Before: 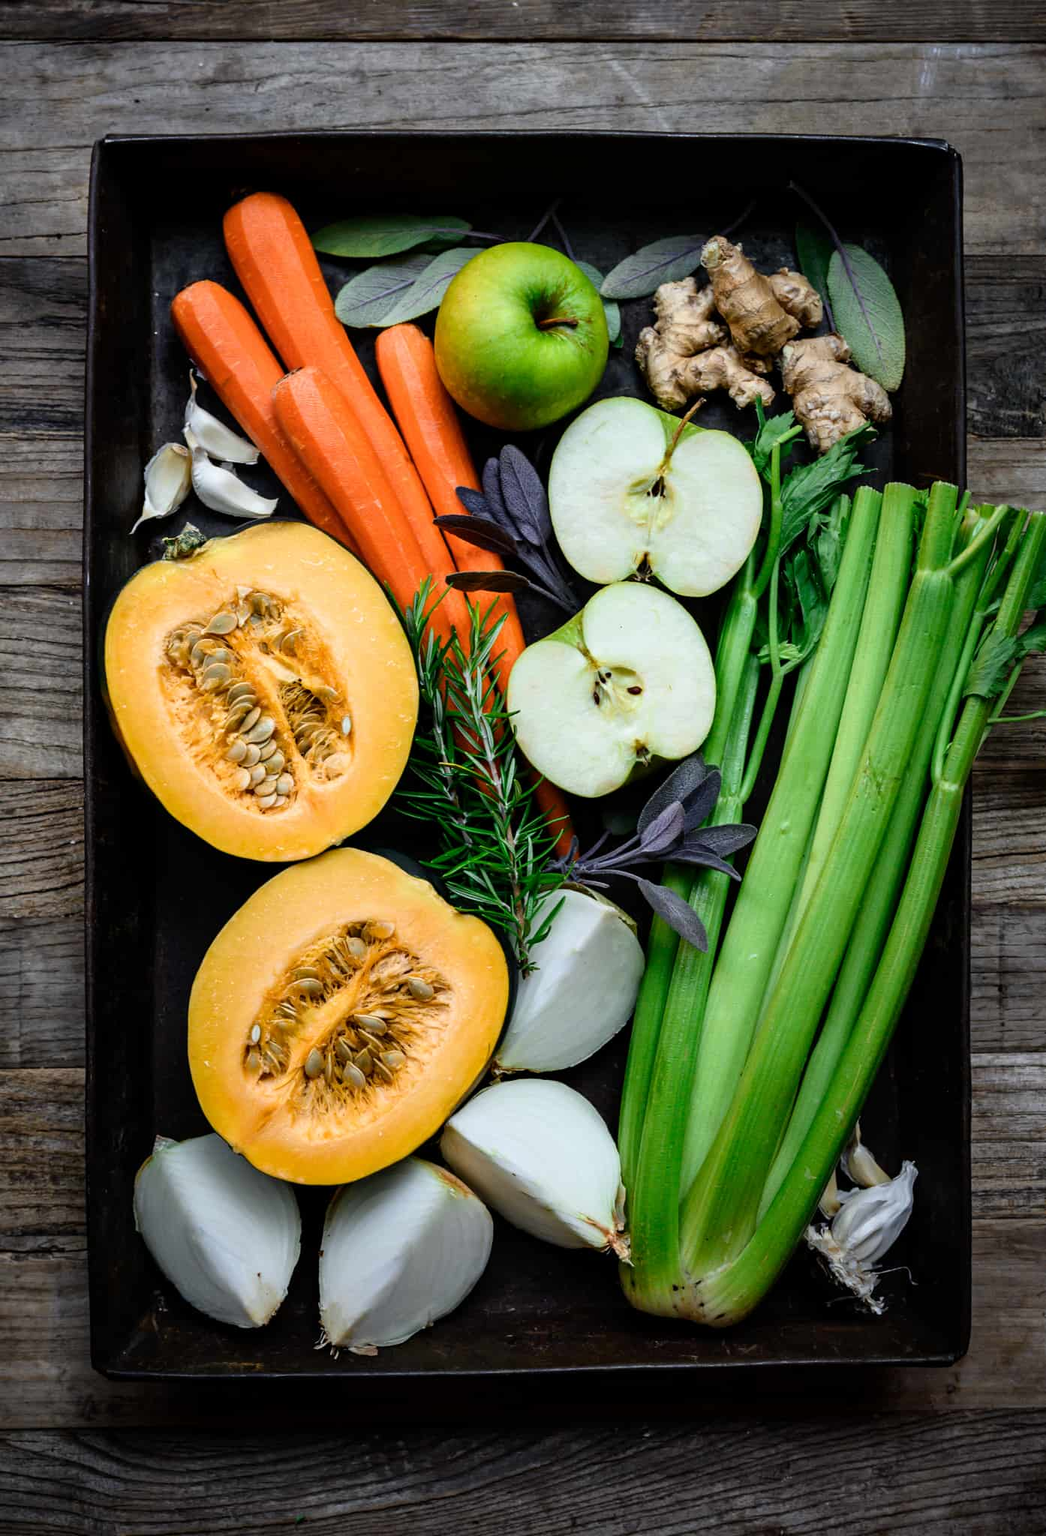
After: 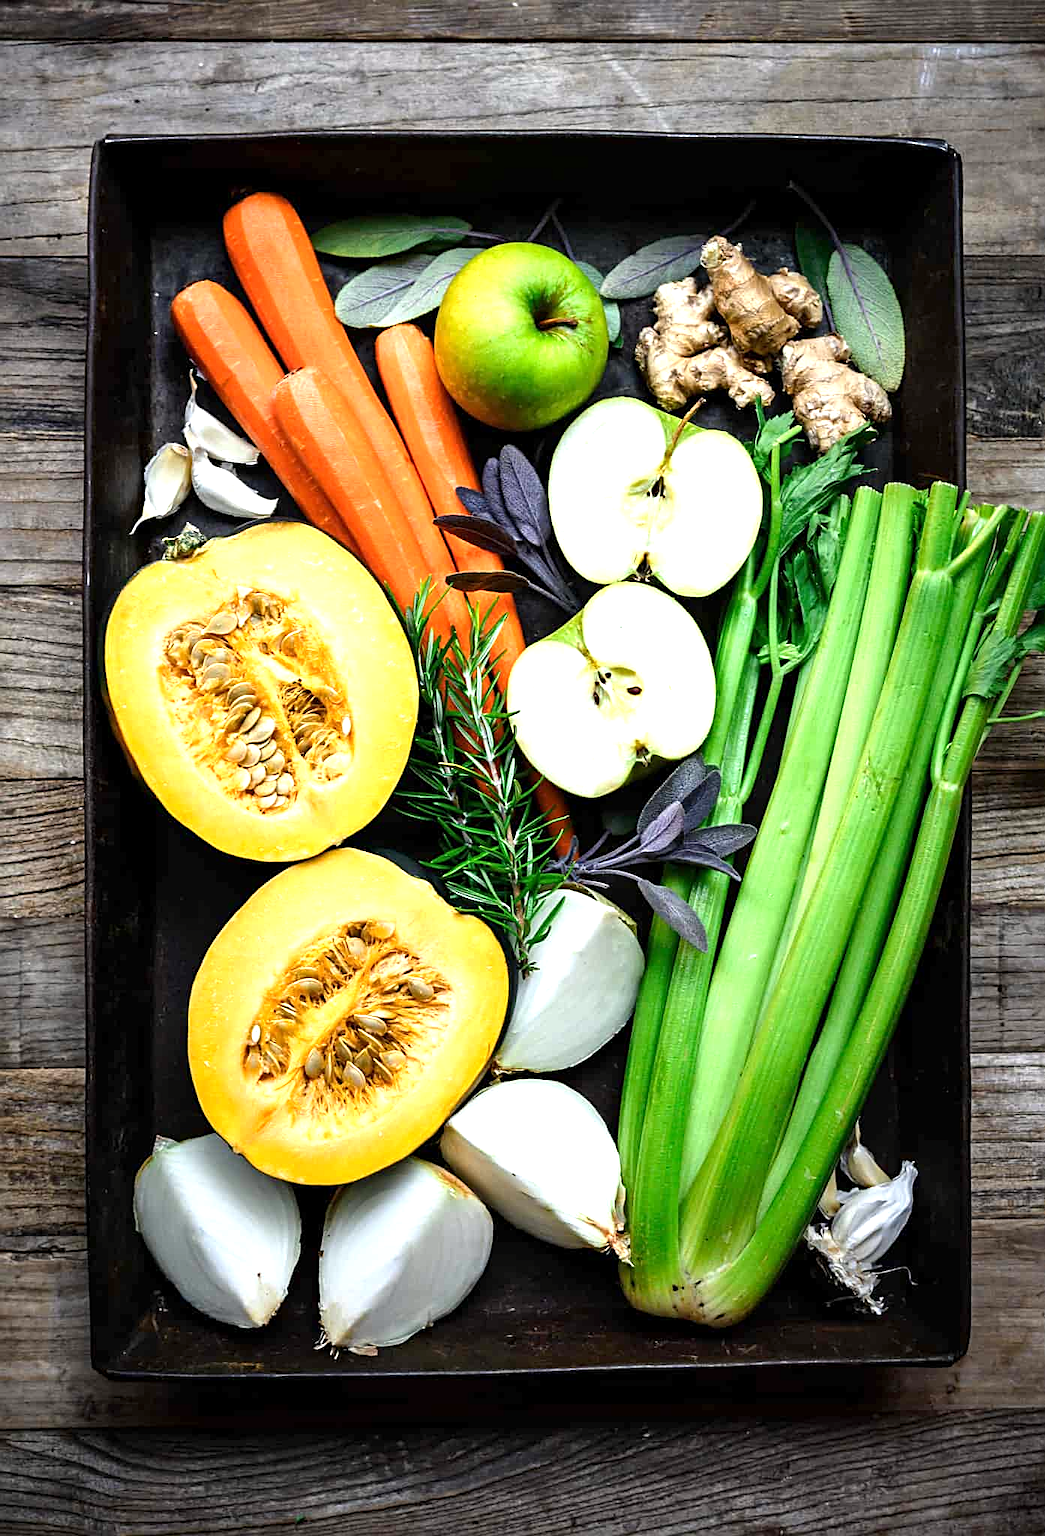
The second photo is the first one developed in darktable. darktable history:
exposure: exposure 0.993 EV, compensate exposure bias true, compensate highlight preservation false
color calibration: x 0.342, y 0.356, temperature 5107.64 K
sharpen: on, module defaults
